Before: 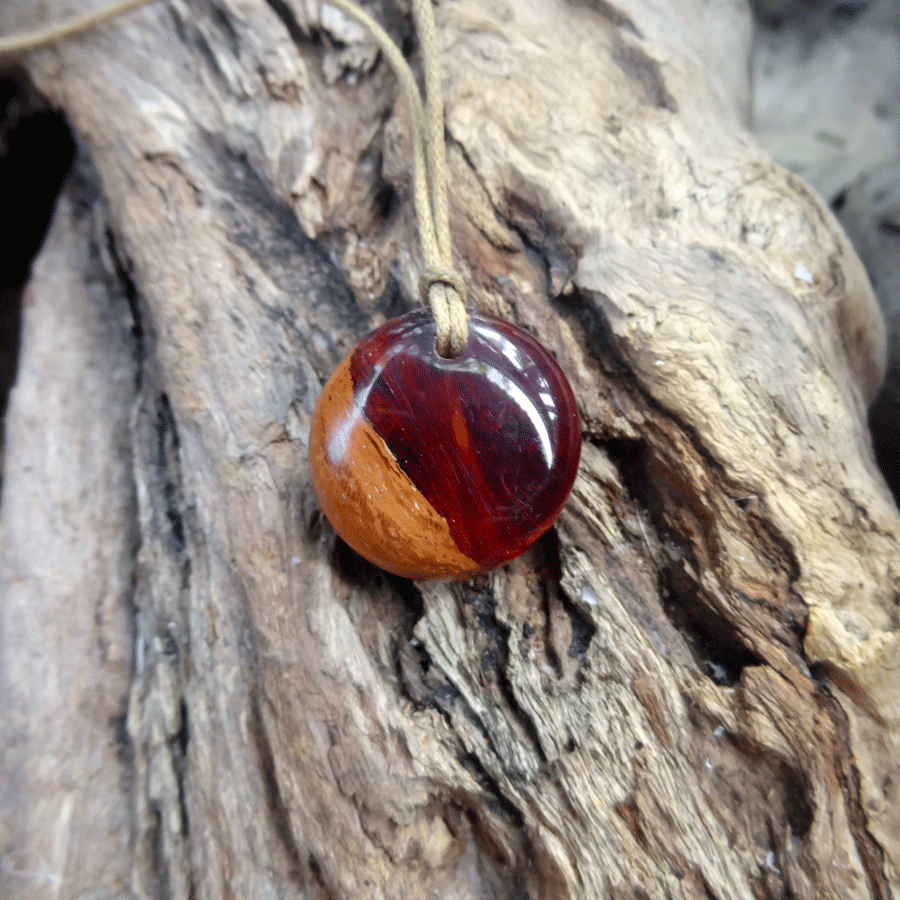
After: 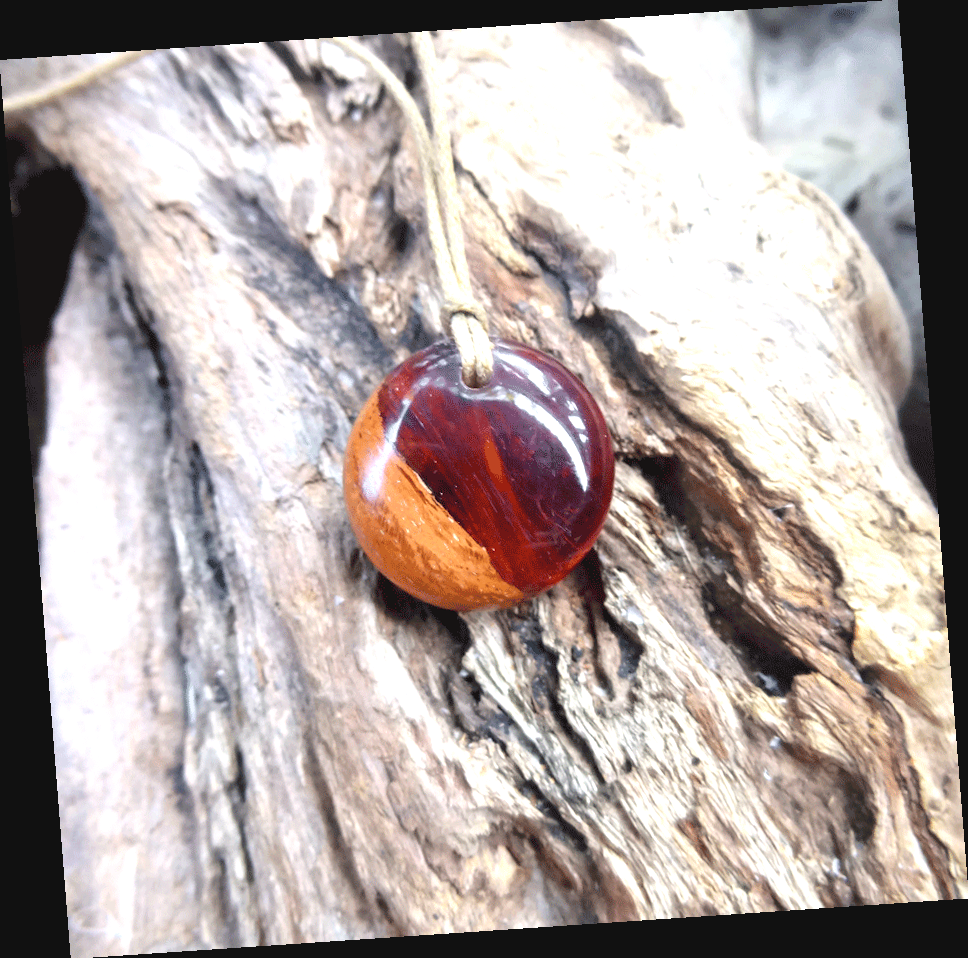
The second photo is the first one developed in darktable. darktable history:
exposure: black level correction 0.001, exposure 1.116 EV, compensate highlight preservation false
white balance: red 1.009, blue 1.027
contrast brightness saturation: contrast -0.1, saturation -0.1
rotate and perspective: rotation -4.2°, shear 0.006, automatic cropping off
